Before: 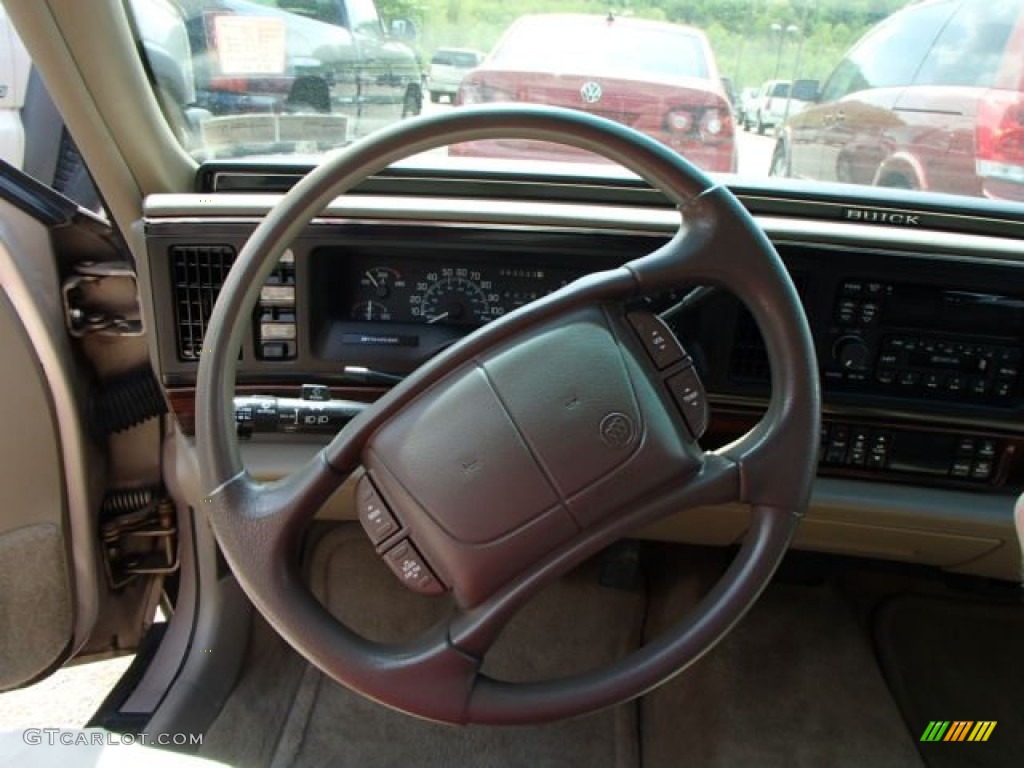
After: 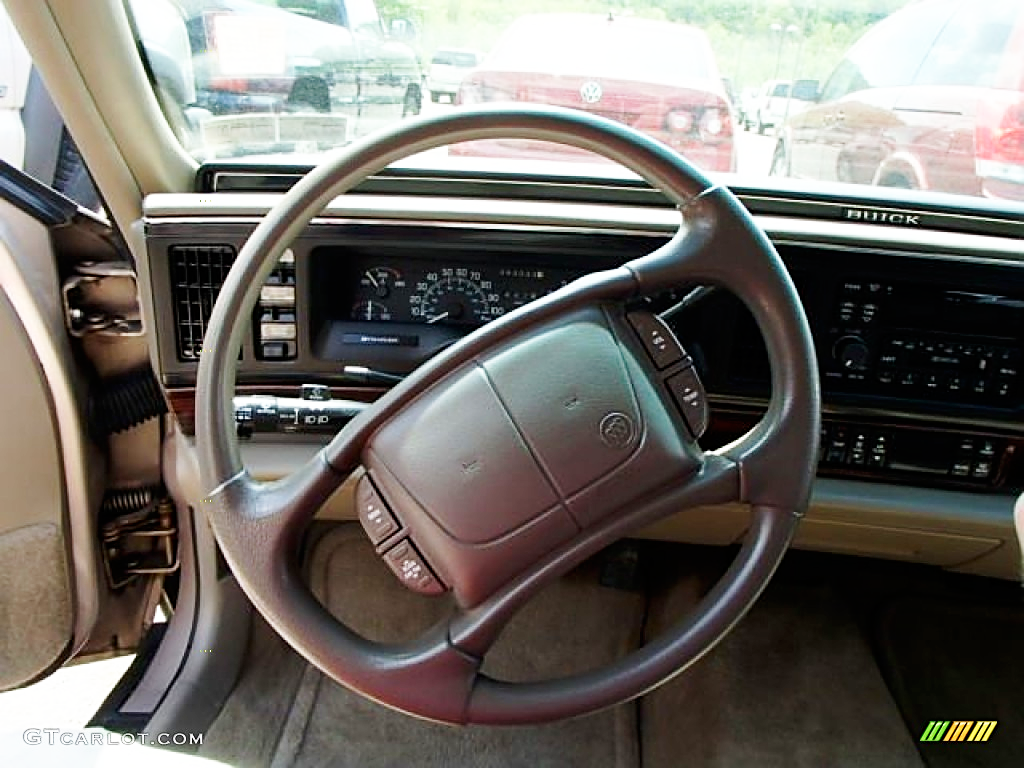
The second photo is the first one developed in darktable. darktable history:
sharpen: on, module defaults
base curve: curves: ch0 [(0, 0) (0.005, 0.002) (0.15, 0.3) (0.4, 0.7) (0.75, 0.95) (1, 1)], preserve colors none
